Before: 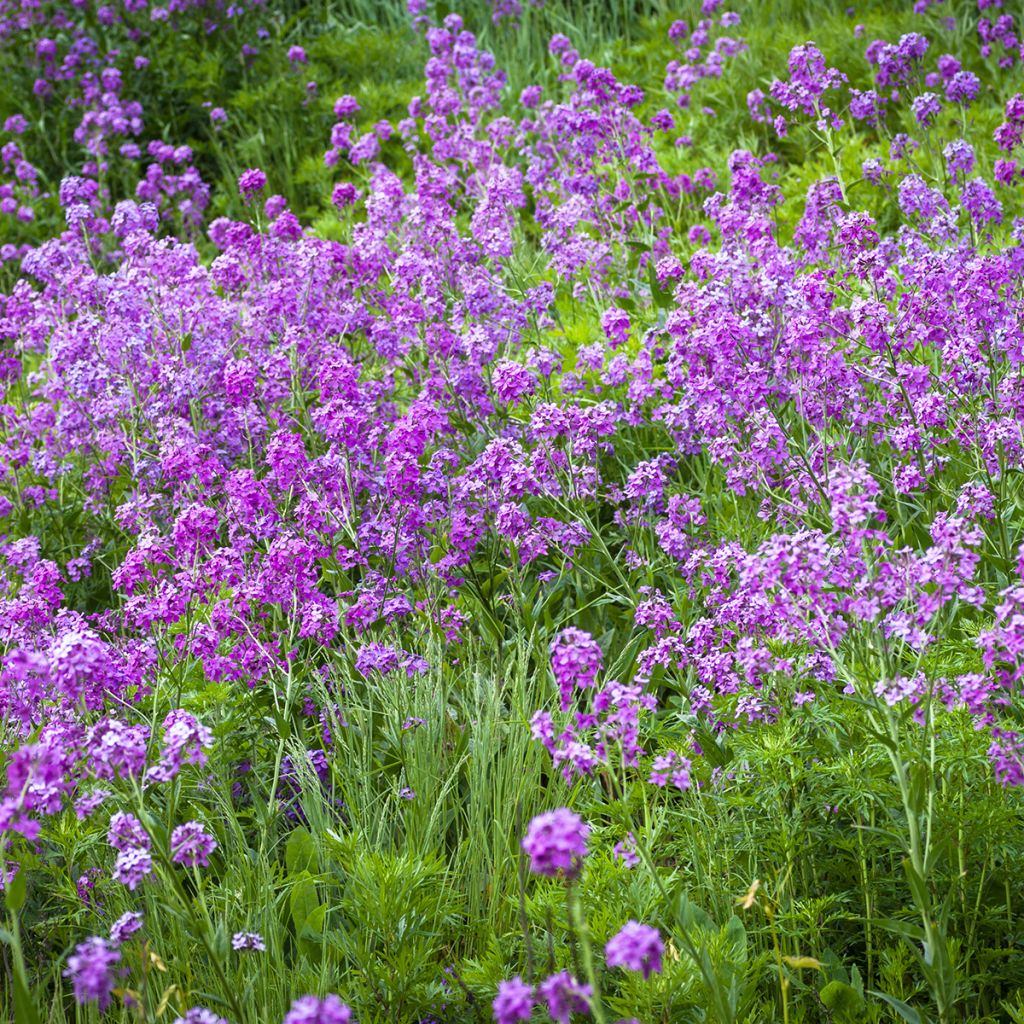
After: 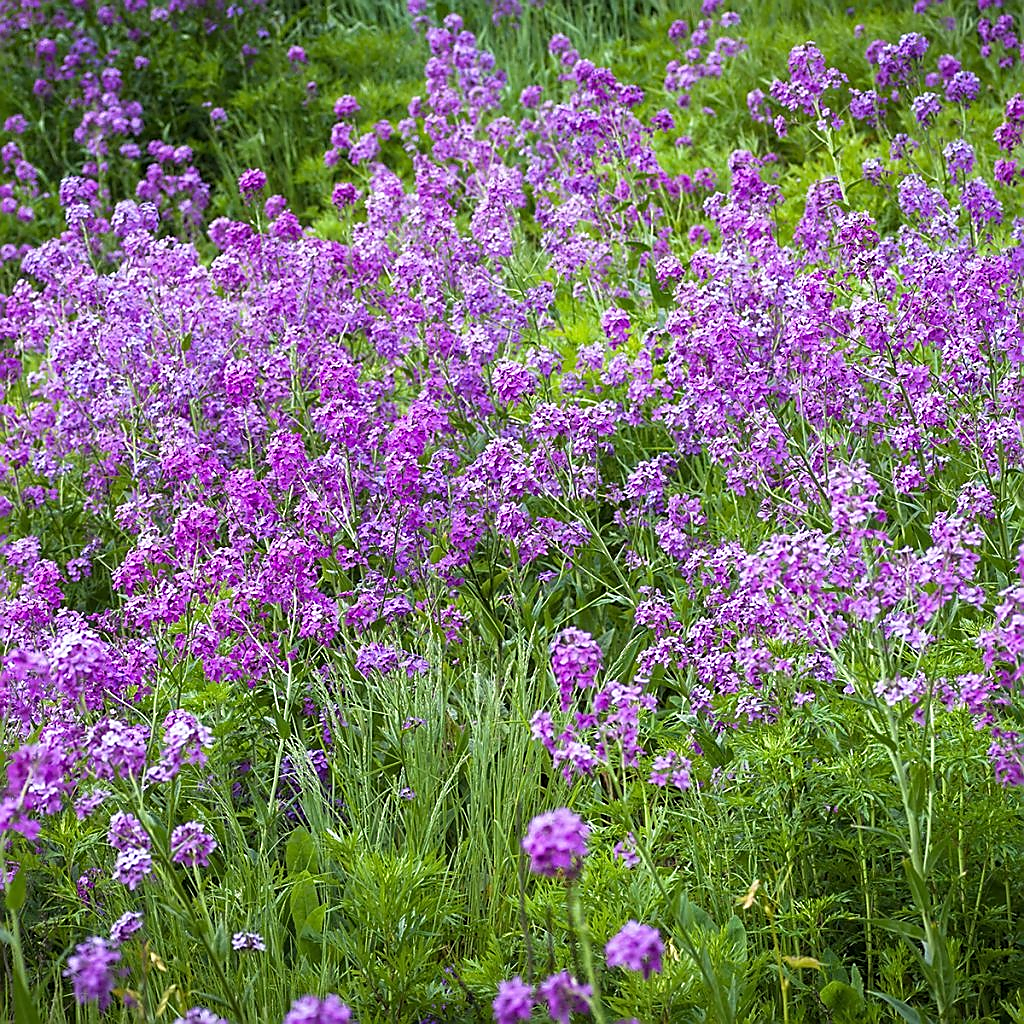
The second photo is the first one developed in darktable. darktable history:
sharpen: radius 1.39, amount 1.263, threshold 0.787
contrast equalizer: y [[0.5 ×4, 0.483, 0.43], [0.5 ×6], [0.5 ×6], [0 ×6], [0 ×6]], mix 0.298
